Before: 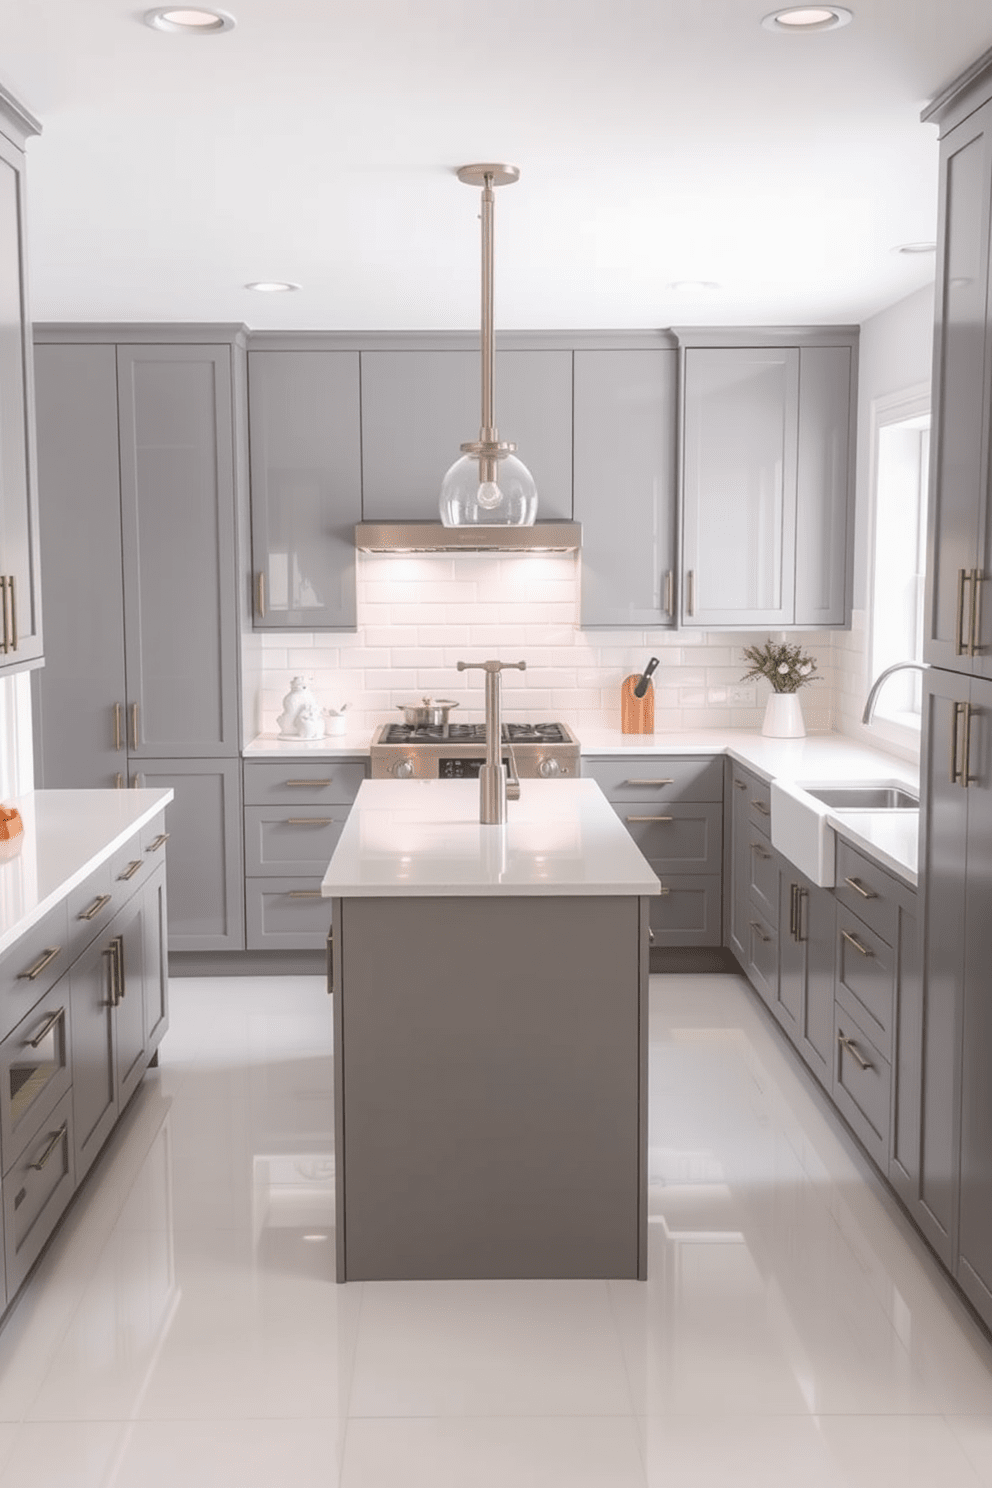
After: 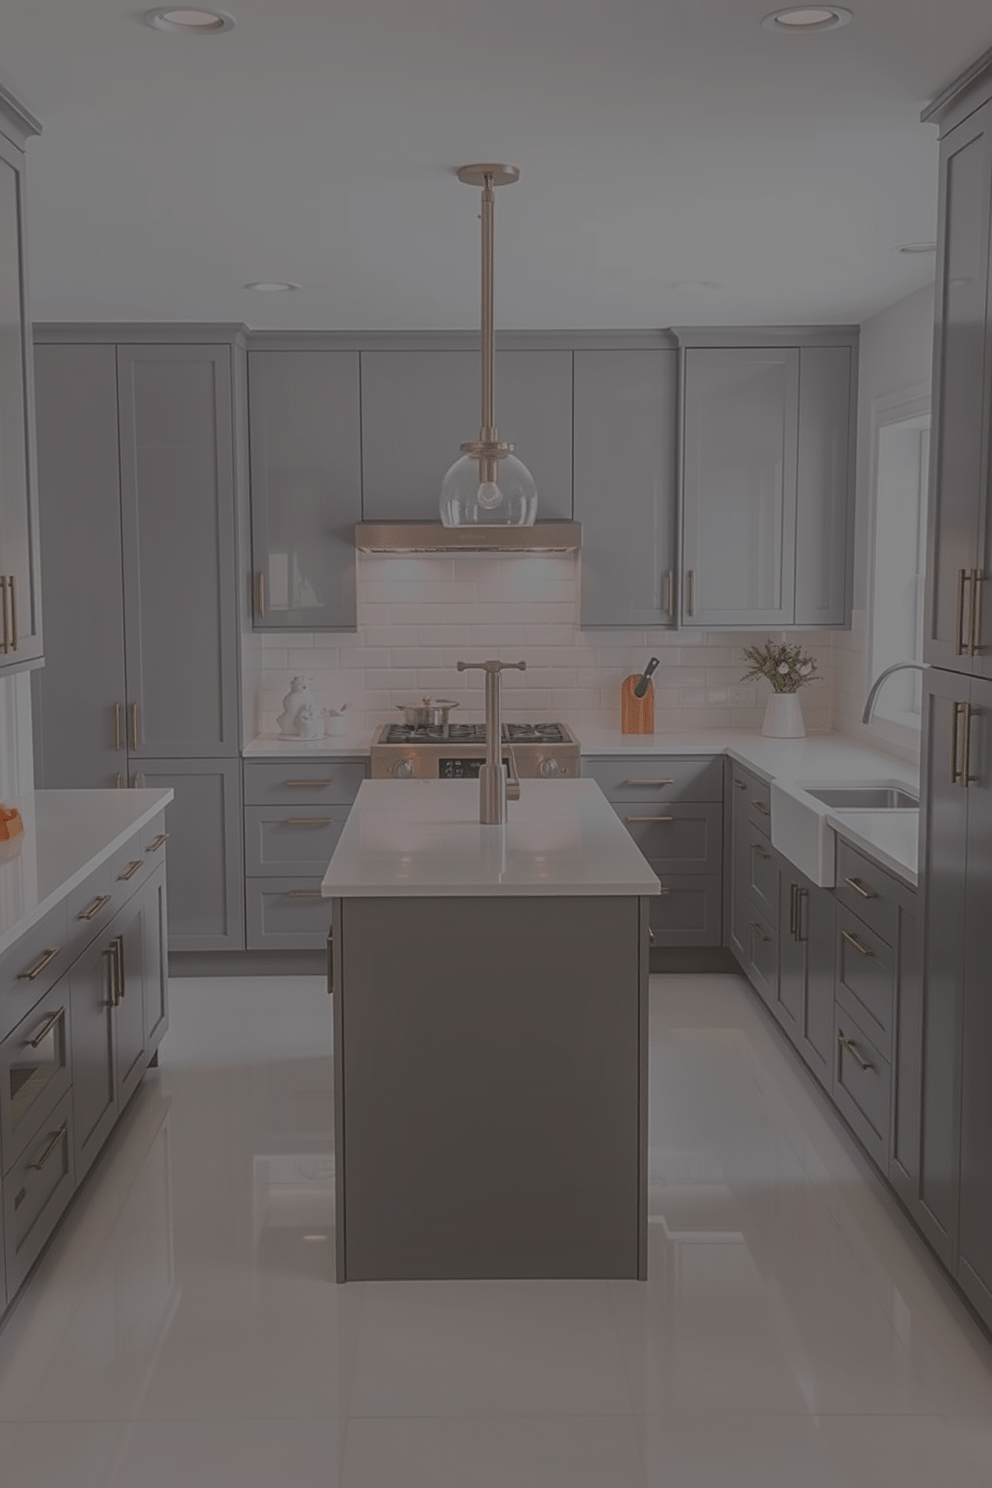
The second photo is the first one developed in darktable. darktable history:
tone curve: curves: ch0 [(0, 0) (0.003, 0.023) (0.011, 0.033) (0.025, 0.057) (0.044, 0.099) (0.069, 0.132) (0.1, 0.155) (0.136, 0.179) (0.177, 0.213) (0.224, 0.255) (0.277, 0.299) (0.335, 0.347) (0.399, 0.407) (0.468, 0.473) (0.543, 0.546) (0.623, 0.619) (0.709, 0.698) (0.801, 0.775) (0.898, 0.871) (1, 1)], preserve colors none
sharpen: on, module defaults
tone equalizer: -8 EV -1.99 EV, -7 EV -1.97 EV, -6 EV -1.96 EV, -5 EV -1.97 EV, -4 EV -1.99 EV, -3 EV -1.99 EV, -2 EV -2 EV, -1 EV -1.6 EV, +0 EV -1.97 EV
contrast brightness saturation: contrast -0.181, saturation 0.189
